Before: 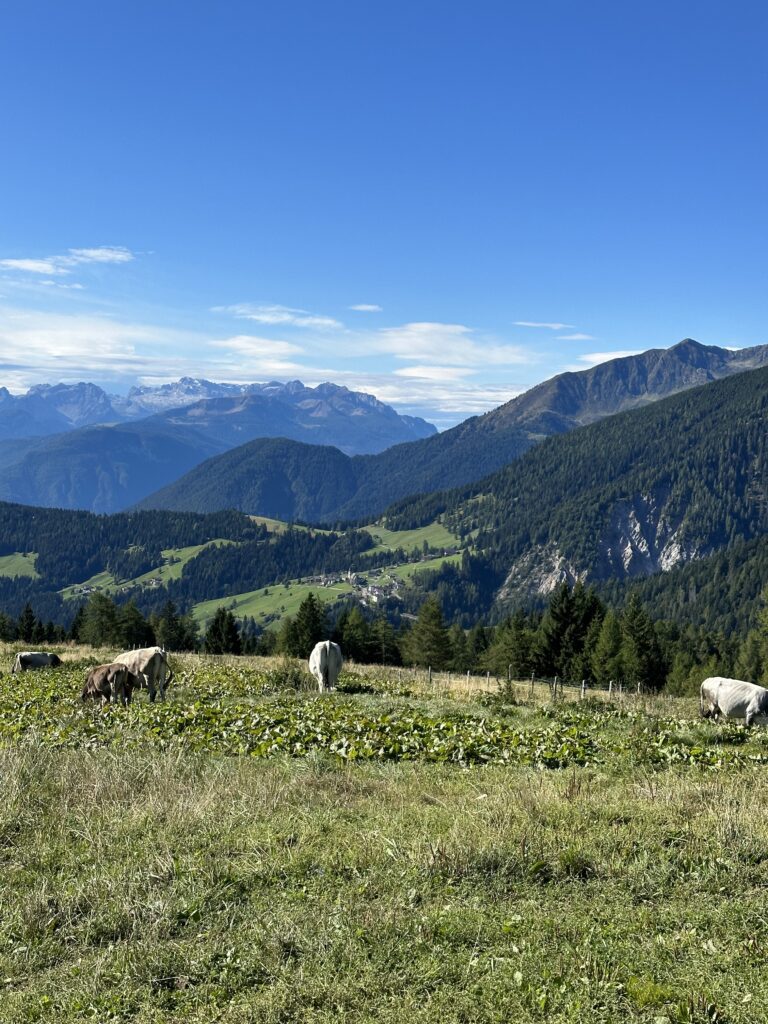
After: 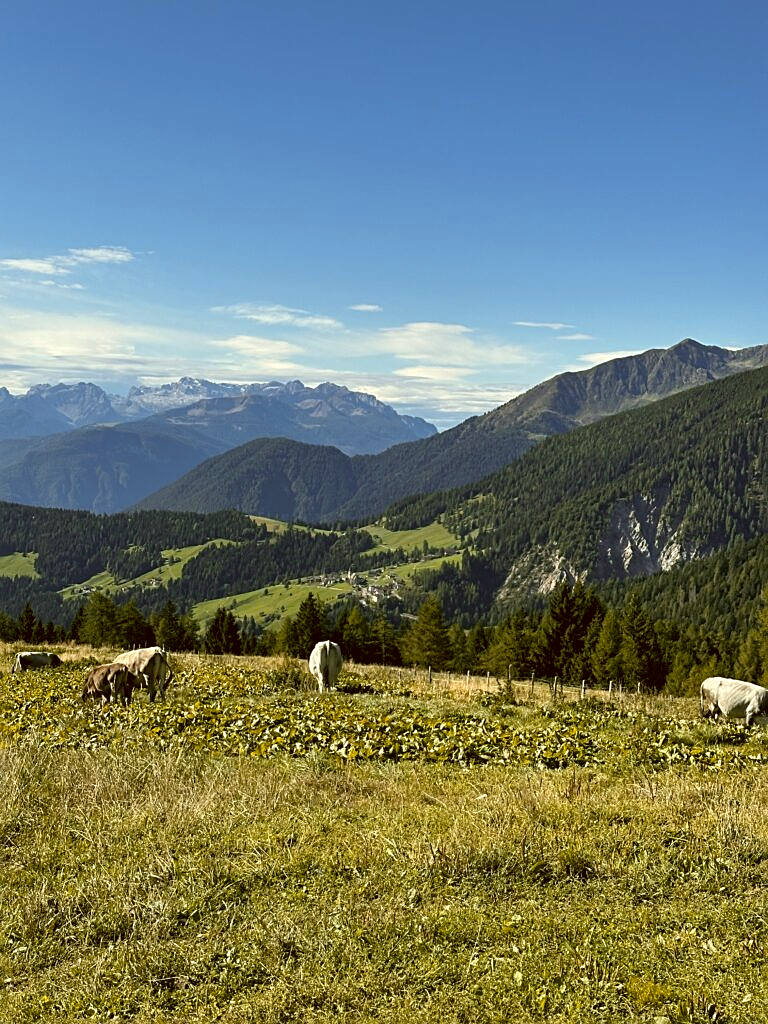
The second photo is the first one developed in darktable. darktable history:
color correction: highlights a* -1.43, highlights b* 10.12, shadows a* 0.395, shadows b* 19.35
sharpen: on, module defaults
color balance: on, module defaults
color zones: curves: ch1 [(0.235, 0.558) (0.75, 0.5)]; ch2 [(0.25, 0.462) (0.749, 0.457)], mix 25.94%
